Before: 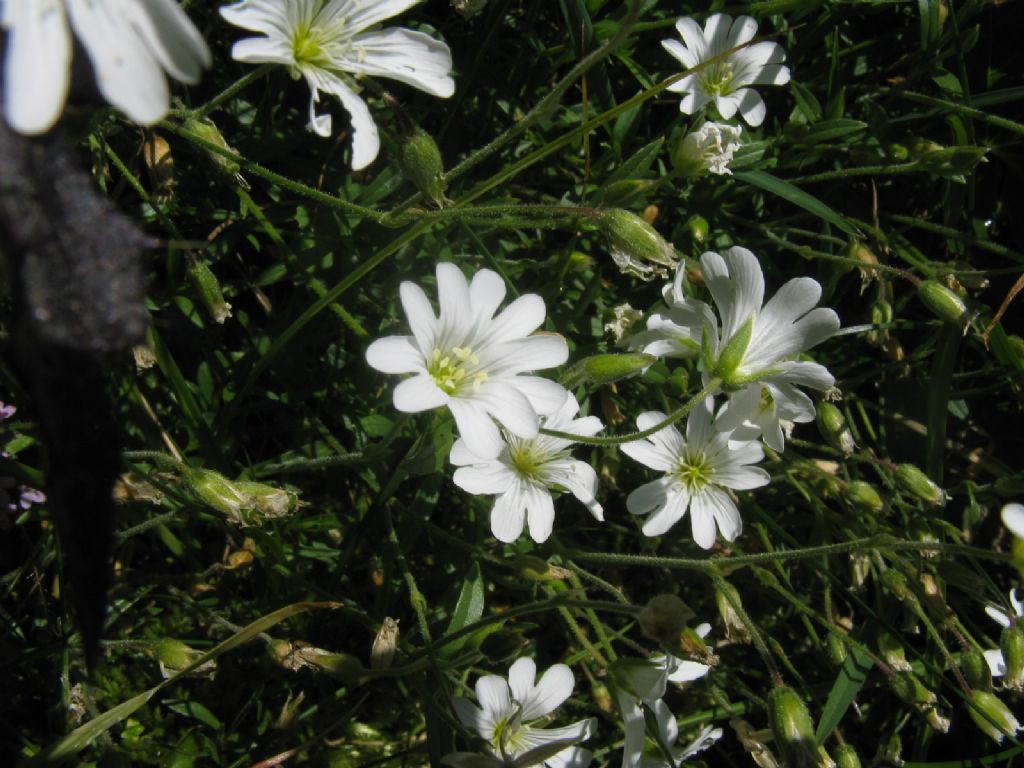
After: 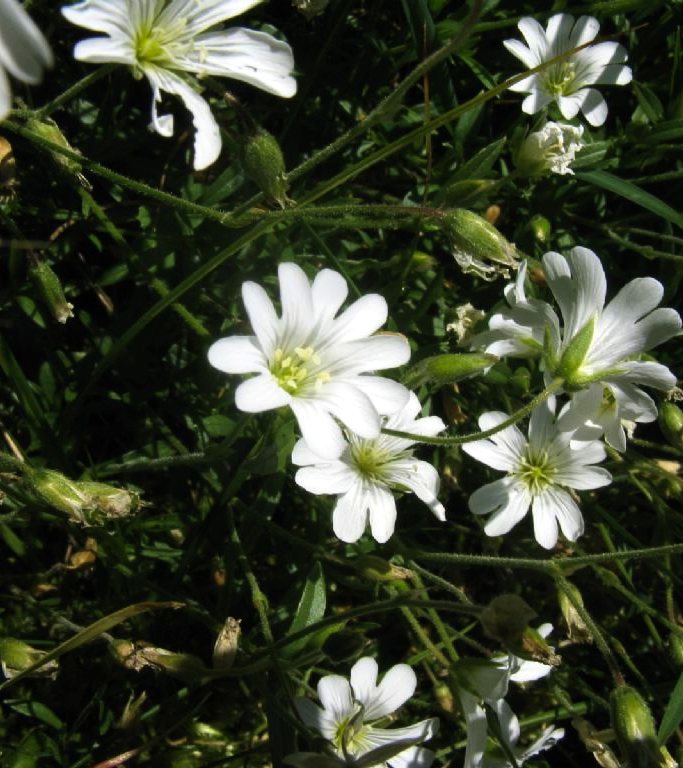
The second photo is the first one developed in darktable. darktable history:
tone equalizer: -8 EV -0.417 EV, -7 EV -0.389 EV, -6 EV -0.333 EV, -5 EV -0.222 EV, -3 EV 0.222 EV, -2 EV 0.333 EV, -1 EV 0.389 EV, +0 EV 0.417 EV, edges refinement/feathering 500, mask exposure compensation -1.57 EV, preserve details no
crop and rotate: left 15.446%, right 17.836%
velvia: on, module defaults
